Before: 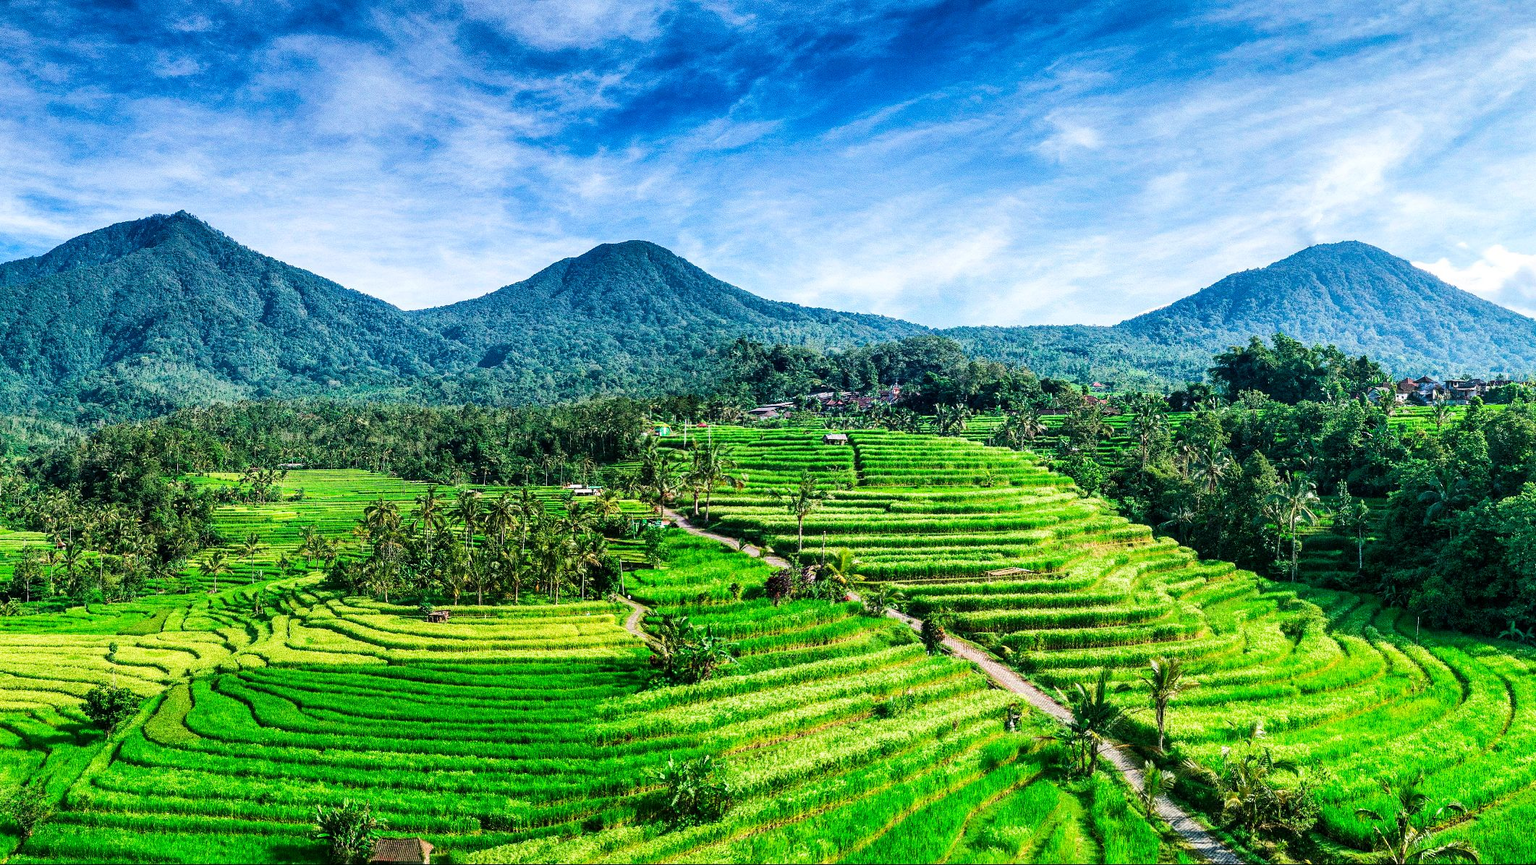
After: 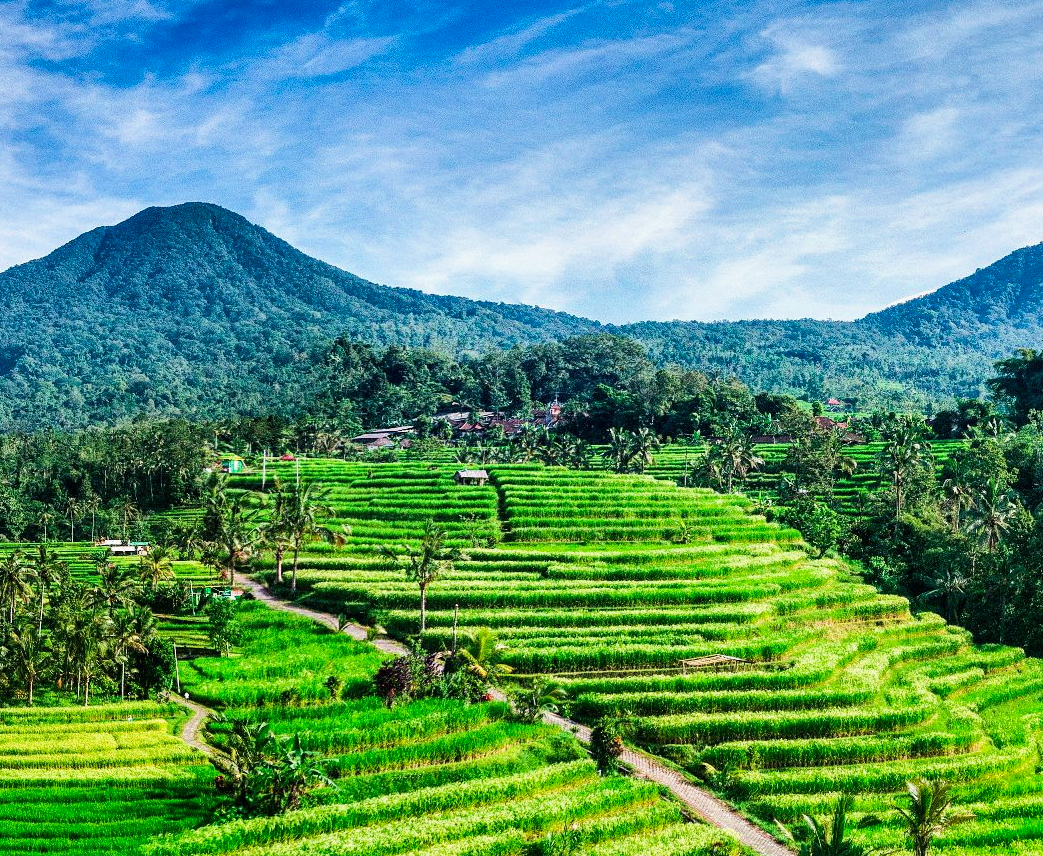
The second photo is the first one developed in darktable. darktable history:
crop: left 32.183%, top 10.941%, right 18.644%, bottom 17.462%
shadows and highlights: shadows 43.7, white point adjustment -1.6, soften with gaussian
